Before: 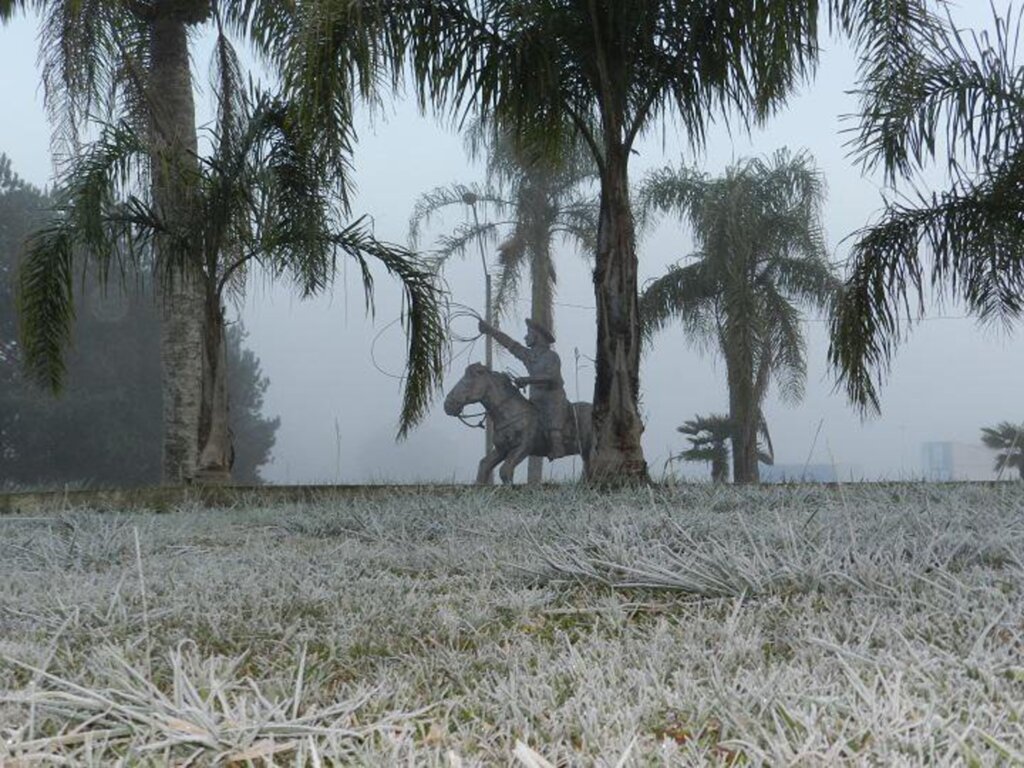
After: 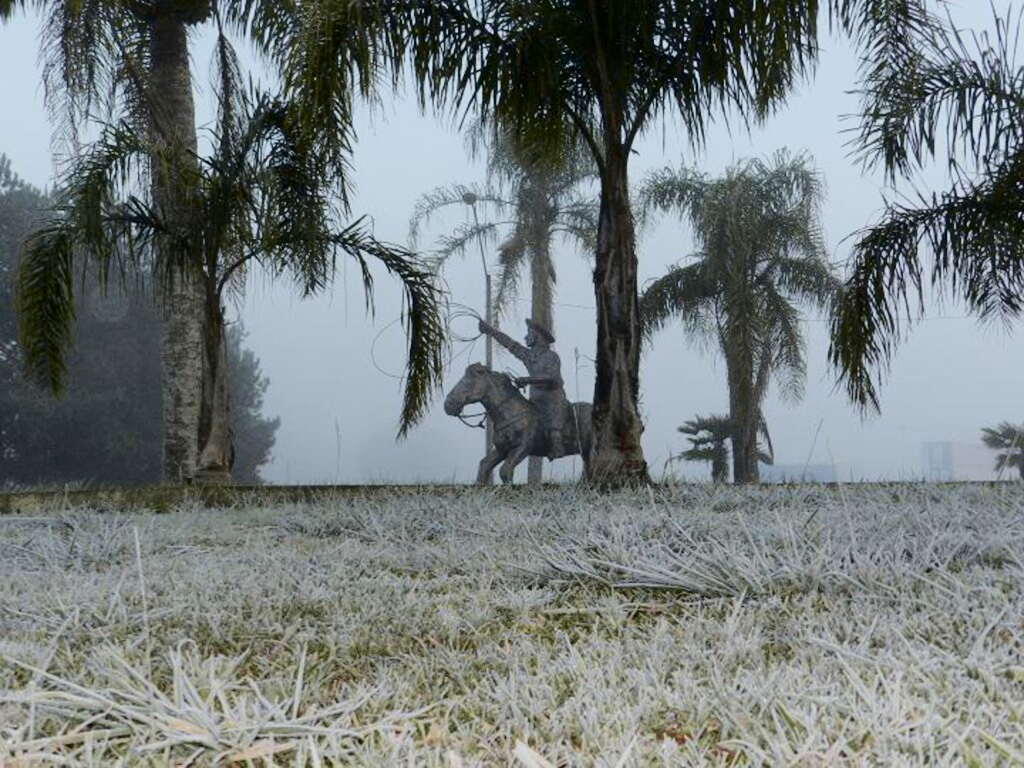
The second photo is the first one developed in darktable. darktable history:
tone curve: curves: ch0 [(0, 0) (0.049, 0.01) (0.154, 0.081) (0.491, 0.519) (0.748, 0.765) (1, 0.919)]; ch1 [(0, 0) (0.172, 0.123) (0.317, 0.272) (0.401, 0.422) (0.499, 0.497) (0.531, 0.54) (0.615, 0.603) (0.741, 0.783) (1, 1)]; ch2 [(0, 0) (0.411, 0.424) (0.483, 0.478) (0.544, 0.56) (0.686, 0.638) (1, 1)], color space Lab, independent channels, preserve colors none
